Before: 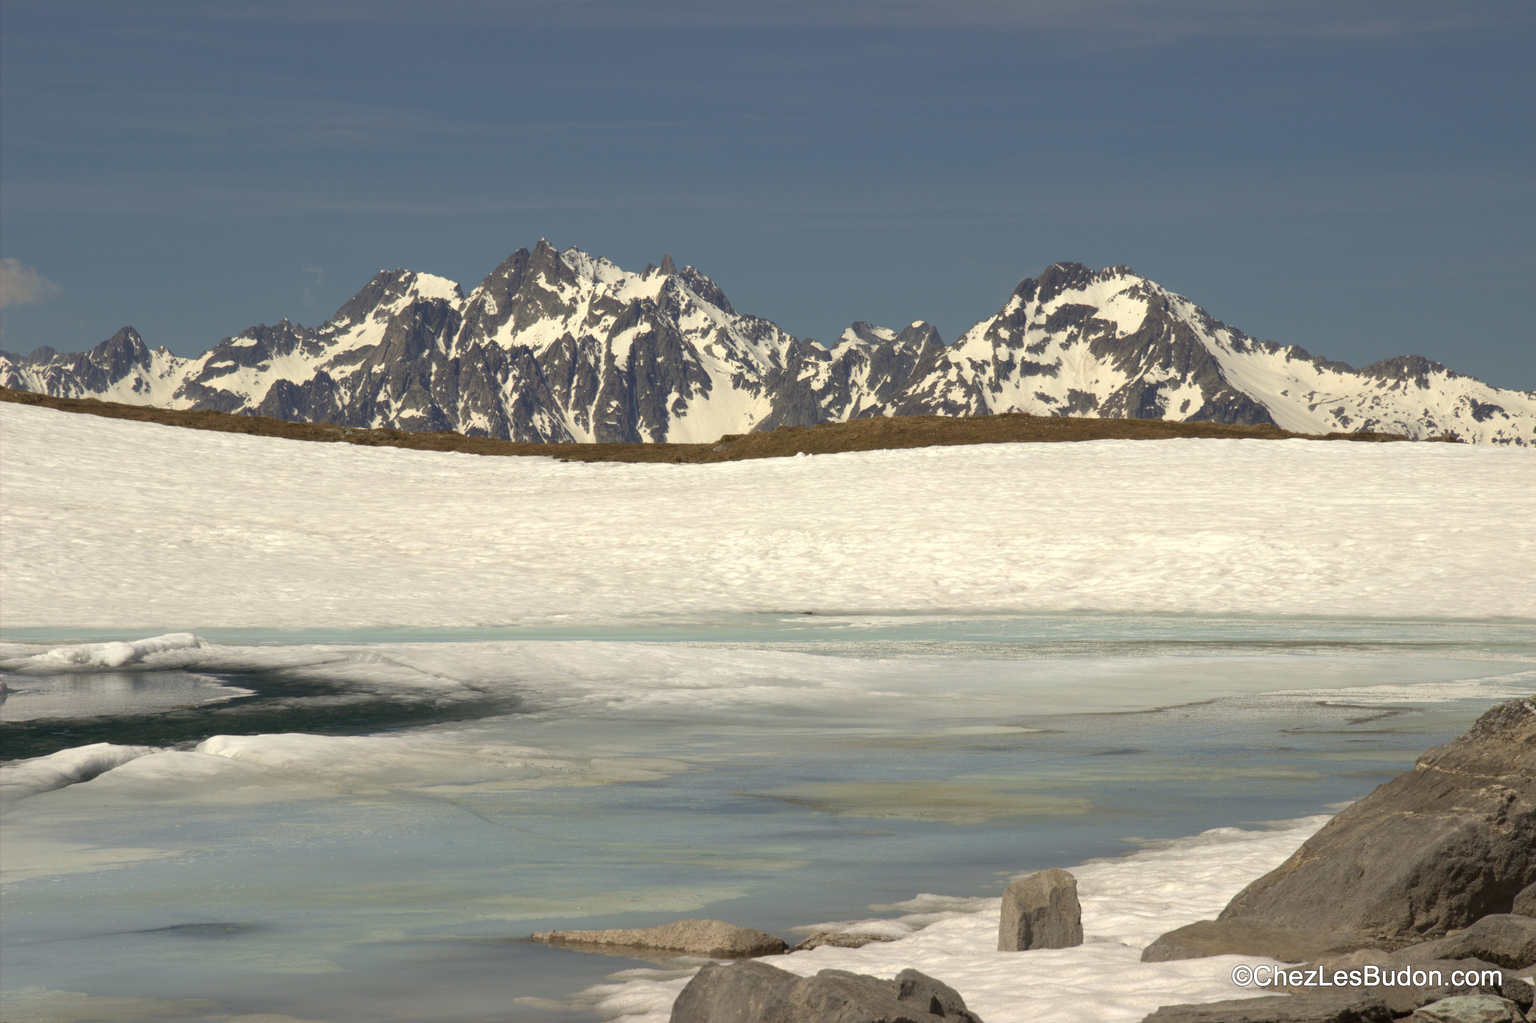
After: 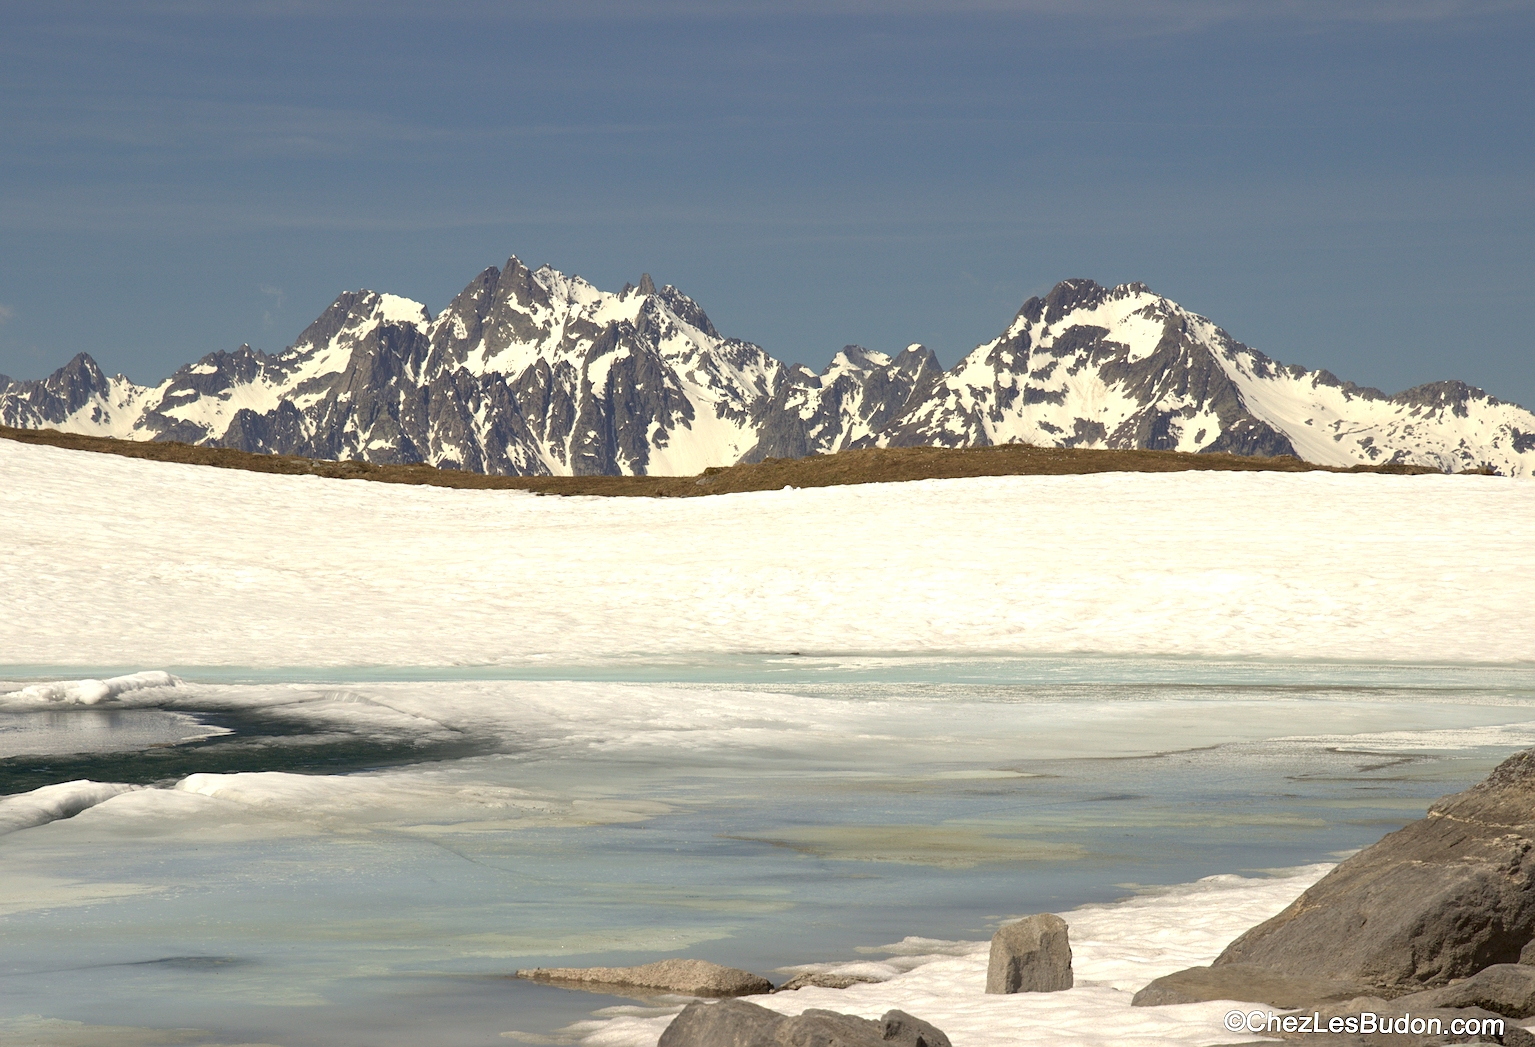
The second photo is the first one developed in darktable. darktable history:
exposure: black level correction 0.003, exposure 0.383 EV, compensate highlight preservation false
sharpen: on, module defaults
rotate and perspective: rotation 0.074°, lens shift (vertical) 0.096, lens shift (horizontal) -0.041, crop left 0.043, crop right 0.952, crop top 0.024, crop bottom 0.979
